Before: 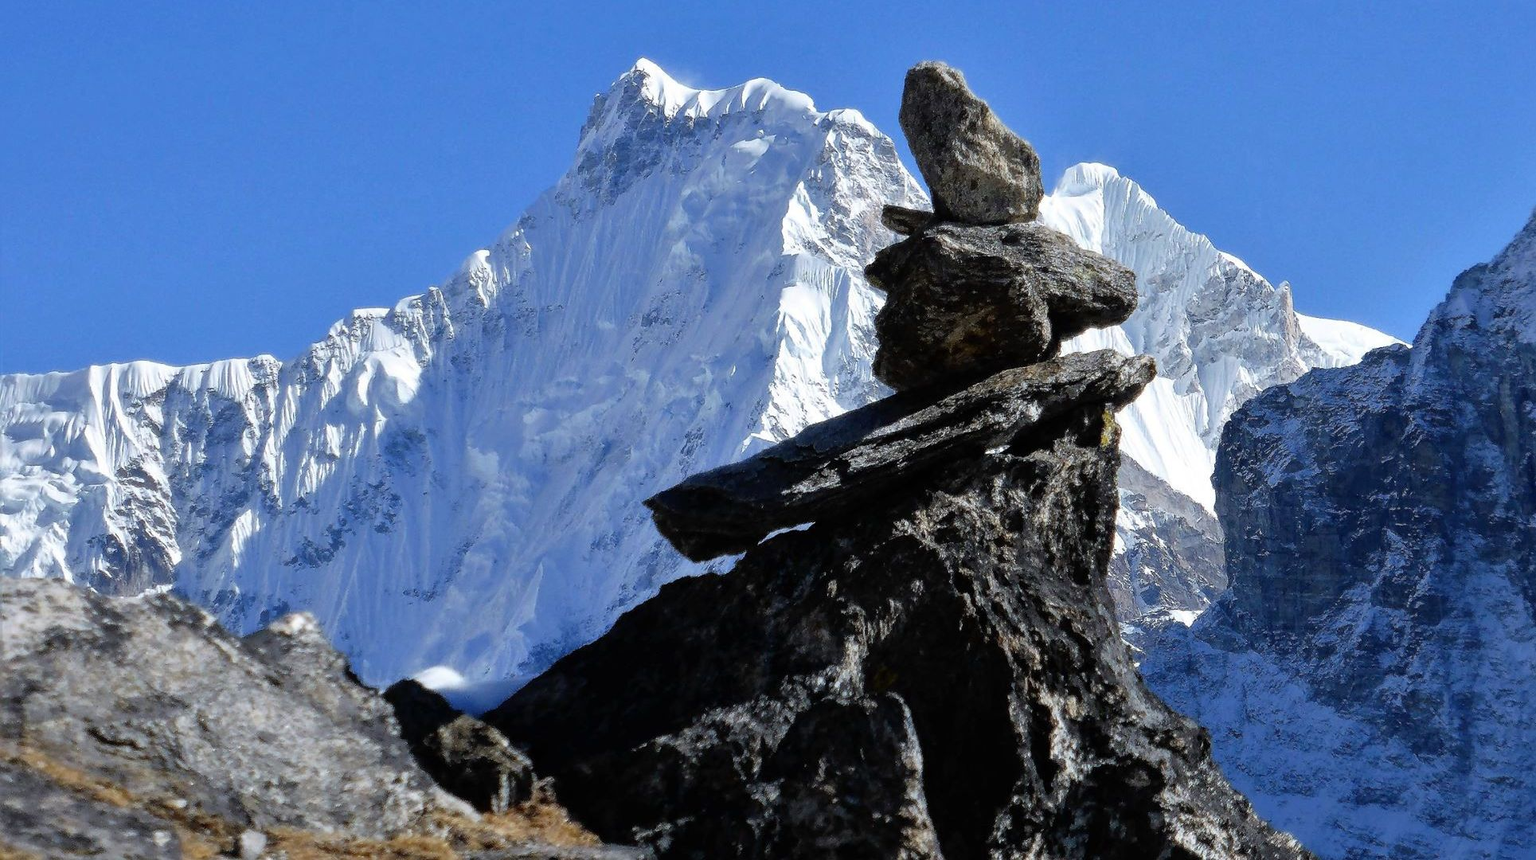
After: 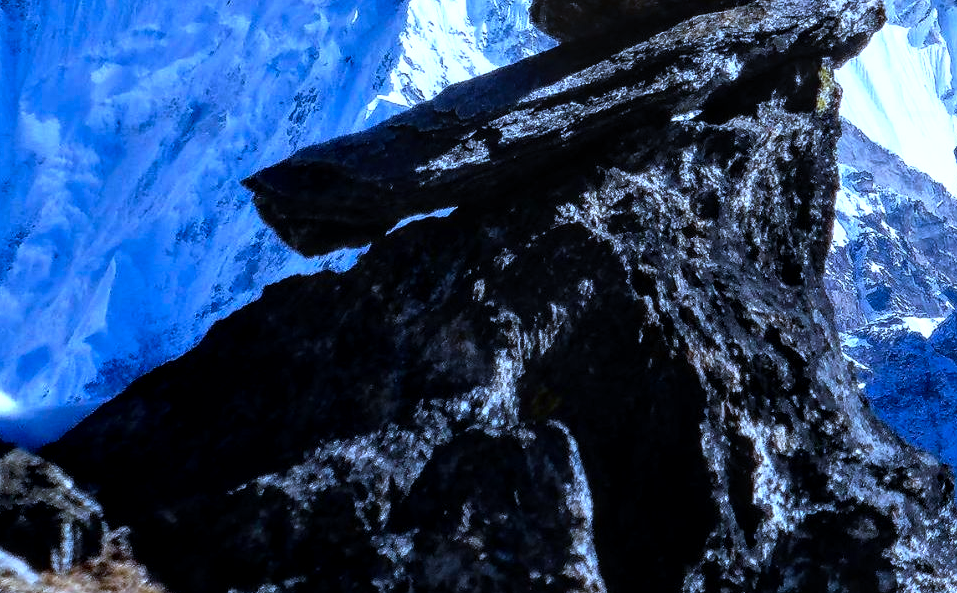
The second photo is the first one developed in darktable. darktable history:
local contrast: detail 130%
crop: left 29.387%, top 41.608%, right 20.967%, bottom 3.482%
color balance rgb: perceptual saturation grading › global saturation 19.29%, perceptual brilliance grading › global brilliance 15.497%, perceptual brilliance grading › shadows -34.492%
color calibration: illuminant as shot in camera, adaptation linear Bradford (ICC v4), x 0.405, y 0.405, temperature 3577.36 K
